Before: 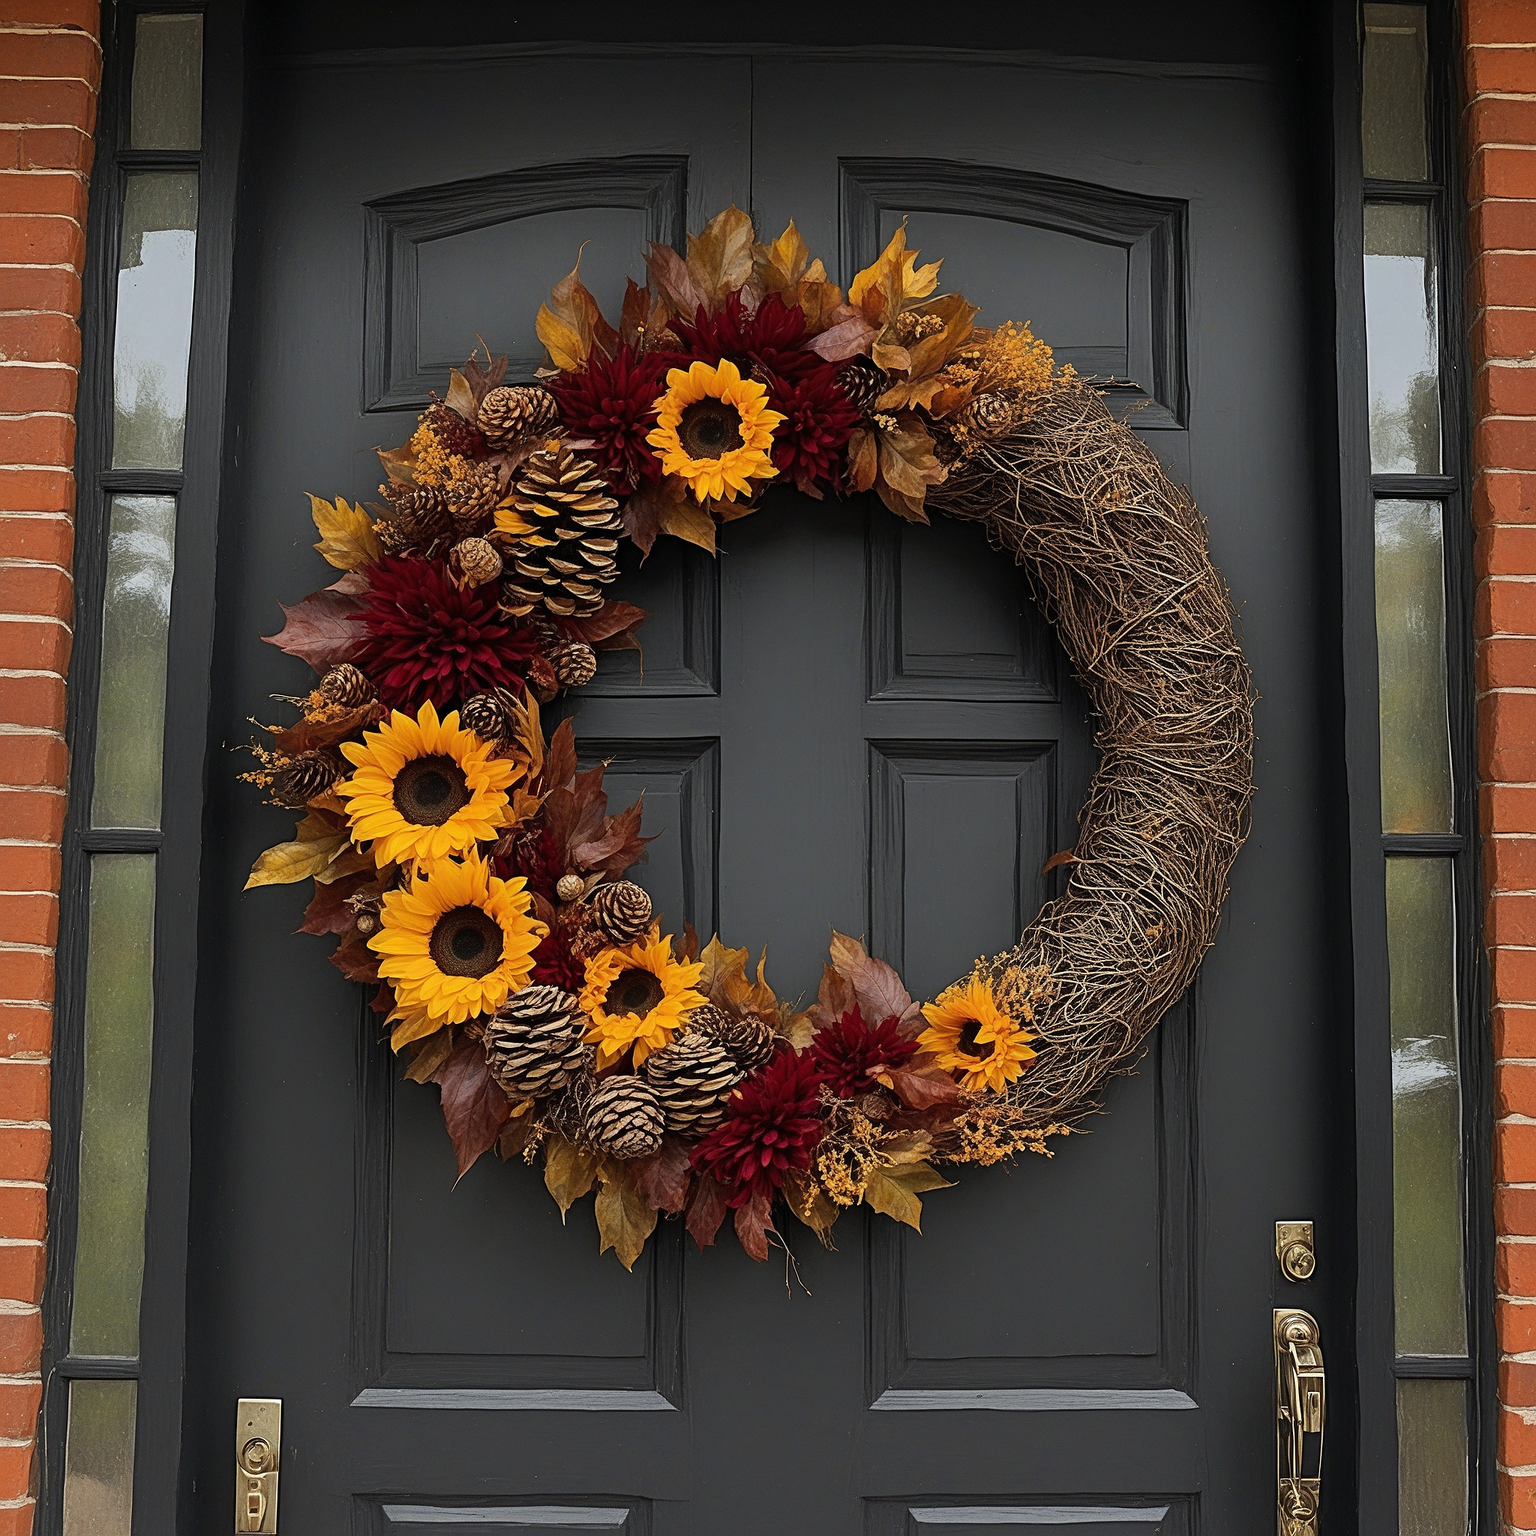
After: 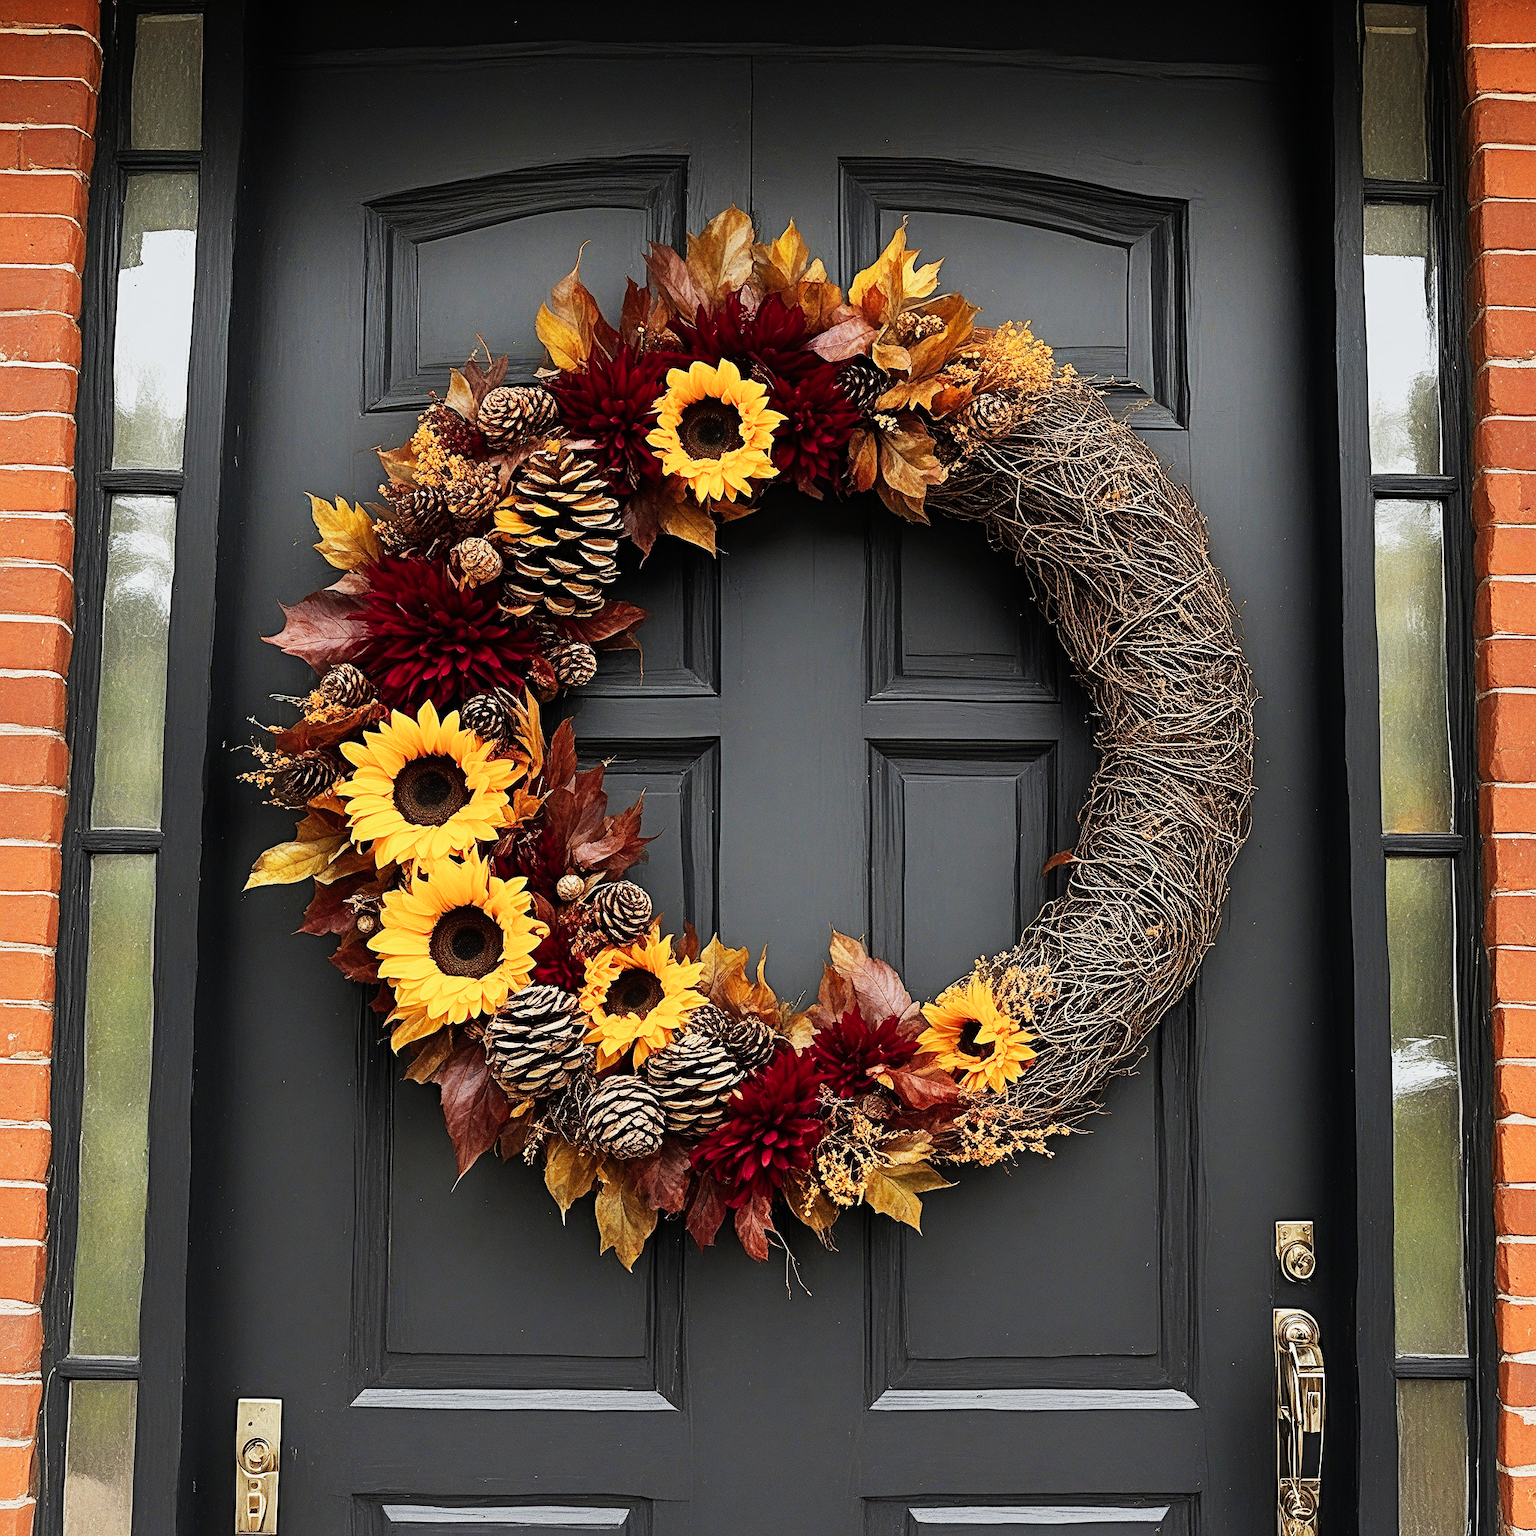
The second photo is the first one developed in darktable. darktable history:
sigmoid: contrast 1.7, skew 0.1, preserve hue 0%, red attenuation 0.1, red rotation 0.035, green attenuation 0.1, green rotation -0.017, blue attenuation 0.15, blue rotation -0.052, base primaries Rec2020
exposure: black level correction 0, exposure 0.95 EV, compensate exposure bias true, compensate highlight preservation false
